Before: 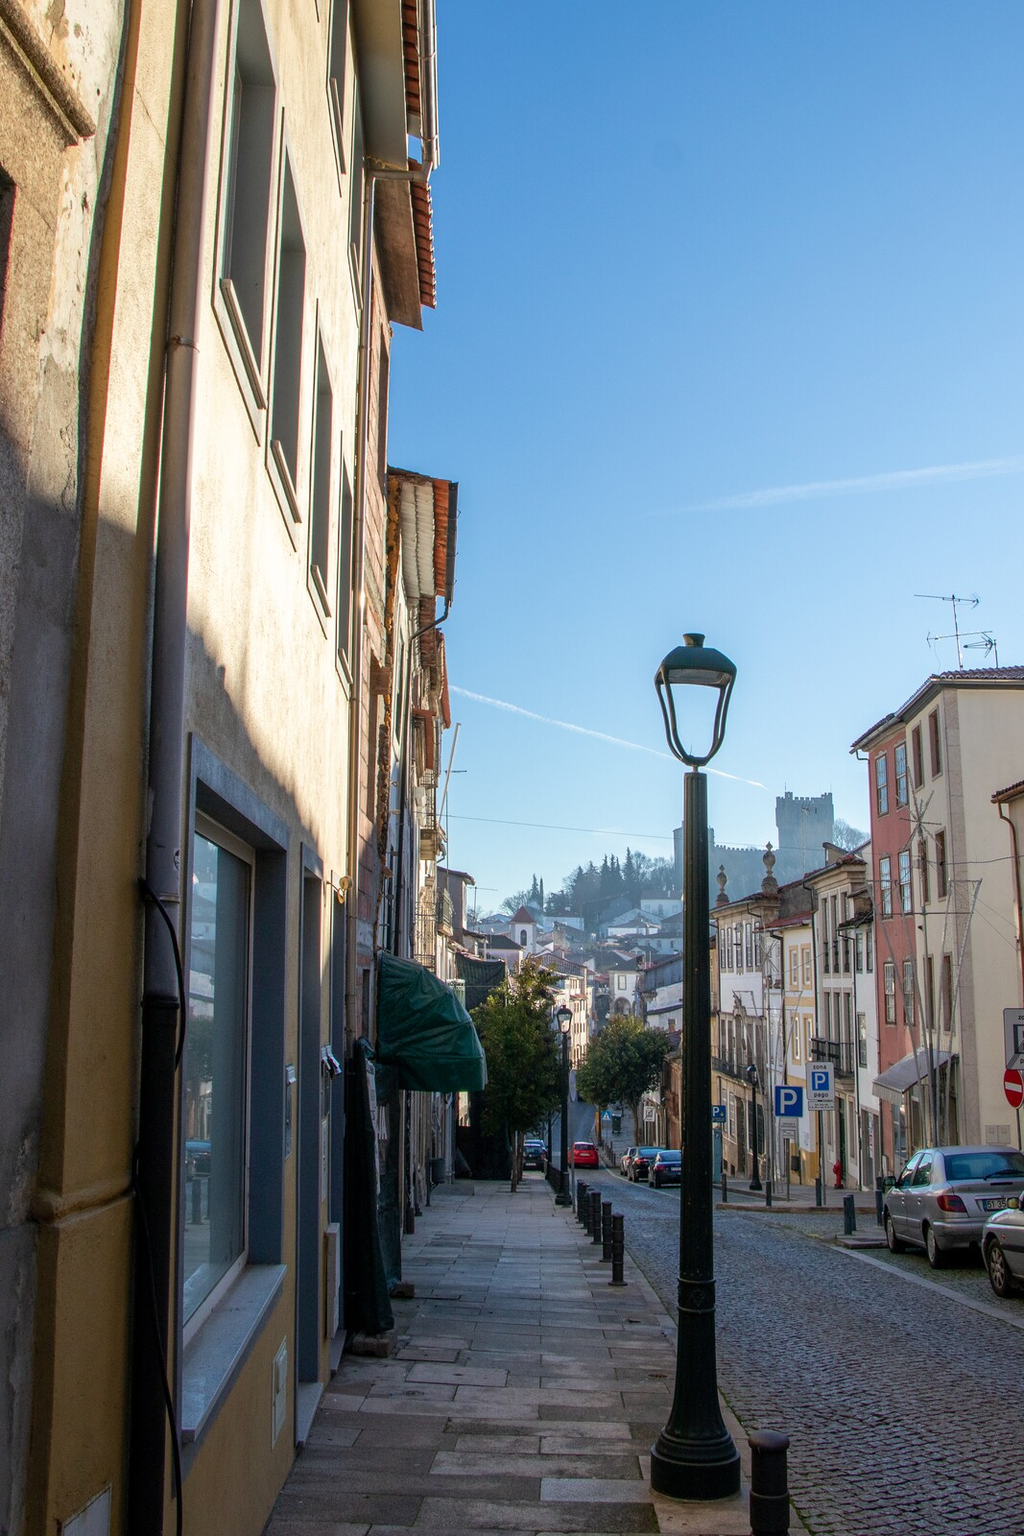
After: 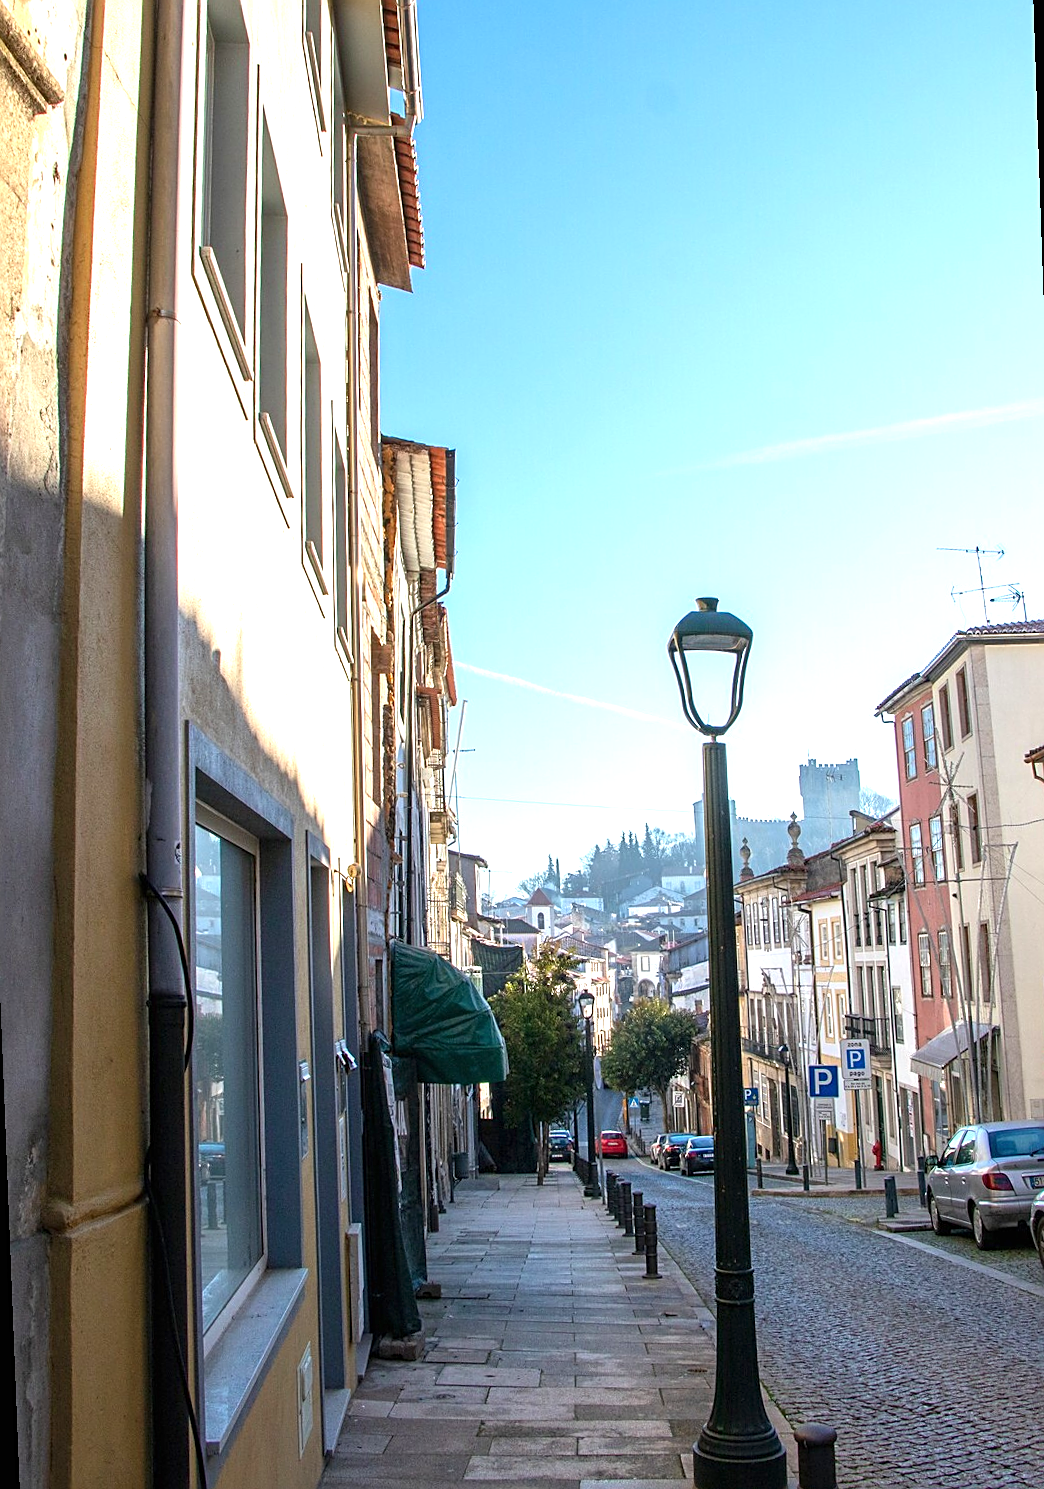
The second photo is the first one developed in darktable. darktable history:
exposure: black level correction 0, exposure 1 EV, compensate exposure bias true, compensate highlight preservation false
sharpen: on, module defaults
rotate and perspective: rotation -2.12°, lens shift (vertical) 0.009, lens shift (horizontal) -0.008, automatic cropping original format, crop left 0.036, crop right 0.964, crop top 0.05, crop bottom 0.959
